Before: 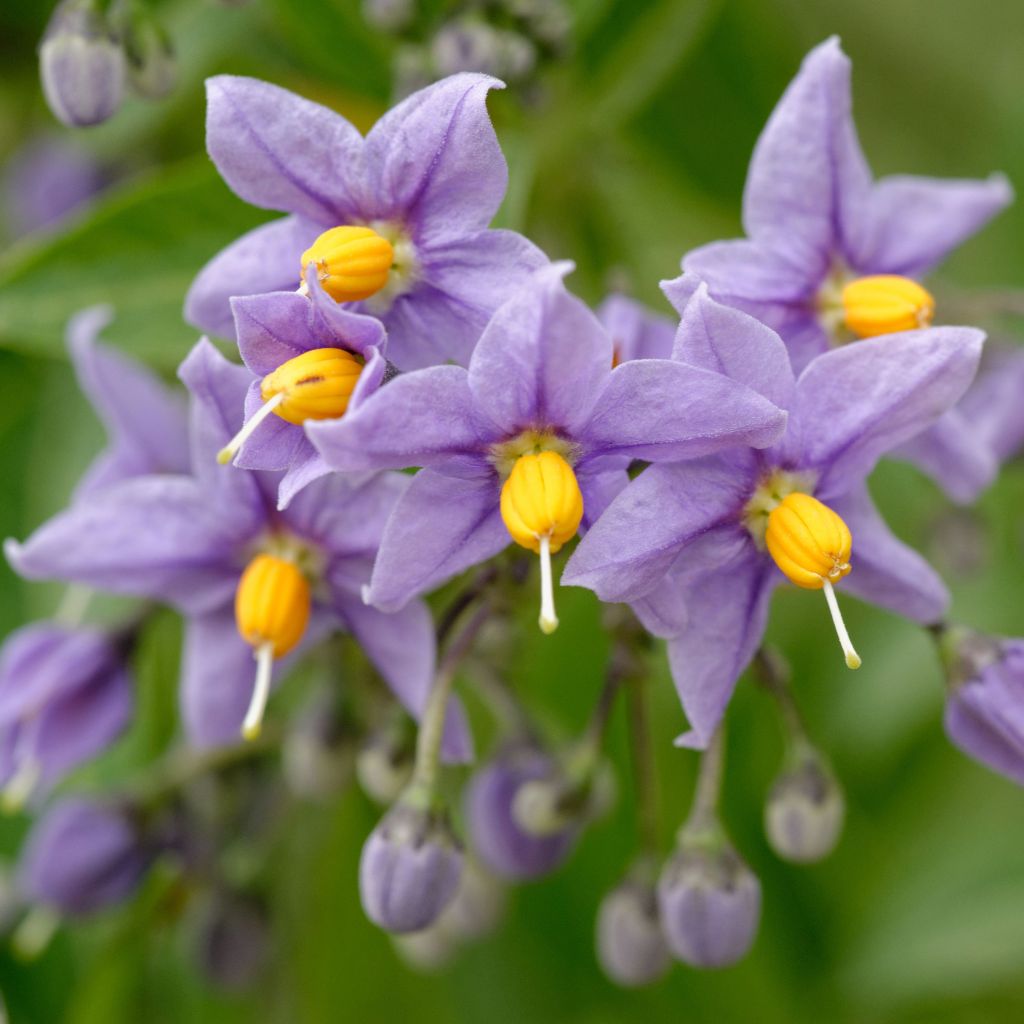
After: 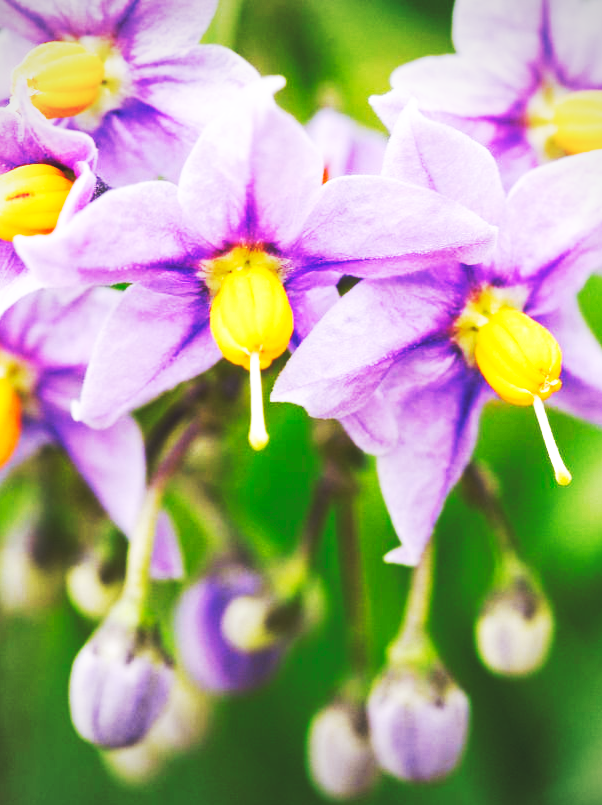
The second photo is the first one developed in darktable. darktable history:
crop and rotate: left 28.343%, top 17.994%, right 12.786%, bottom 3.364%
contrast brightness saturation: saturation -0.053
vignetting: fall-off radius 63.92%
color balance rgb: shadows lift › hue 87.19°, global offset › hue 171.73°, perceptual saturation grading › global saturation 15.839%, perceptual saturation grading › highlights -19.451%, perceptual saturation grading › shadows 19.759%, global vibrance 14.46%
base curve: curves: ch0 [(0, 0.015) (0.085, 0.116) (0.134, 0.298) (0.19, 0.545) (0.296, 0.764) (0.599, 0.982) (1, 1)], preserve colors none
